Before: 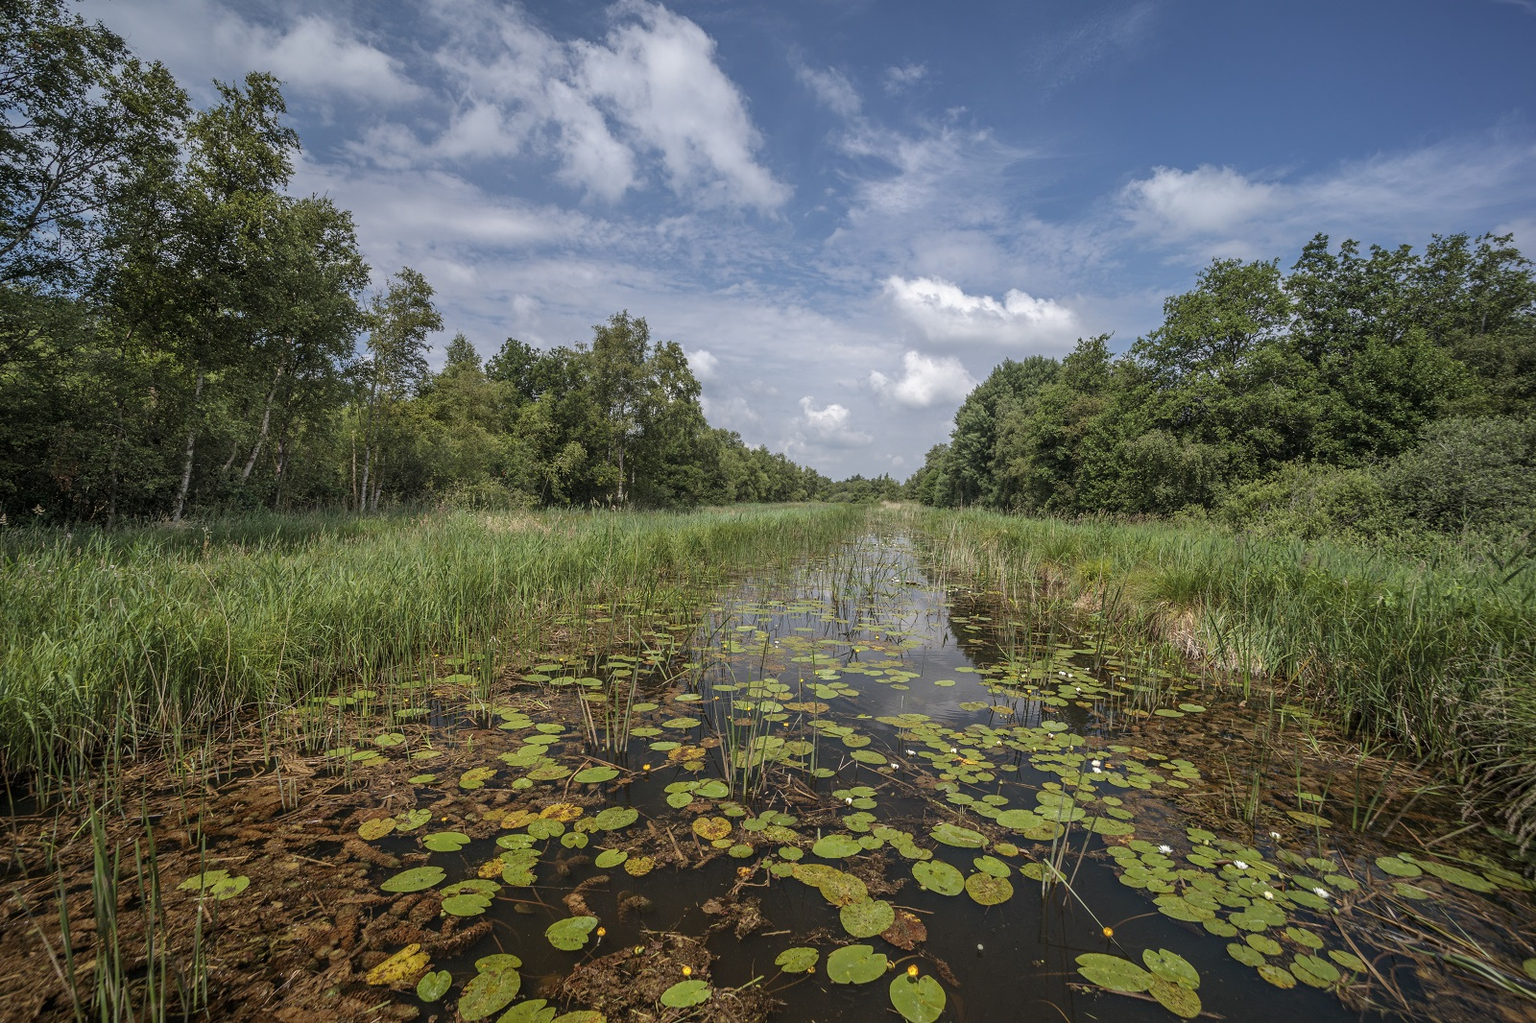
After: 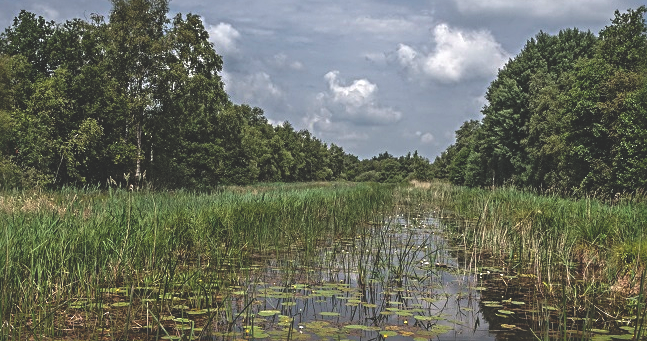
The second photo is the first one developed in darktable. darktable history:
local contrast: highlights 100%, shadows 100%, detail 120%, midtone range 0.2
sharpen: radius 4
crop: left 31.751%, top 32.172%, right 27.8%, bottom 35.83%
rgb curve: curves: ch0 [(0, 0.186) (0.314, 0.284) (0.775, 0.708) (1, 1)], compensate middle gray true, preserve colors none
tone equalizer: on, module defaults
